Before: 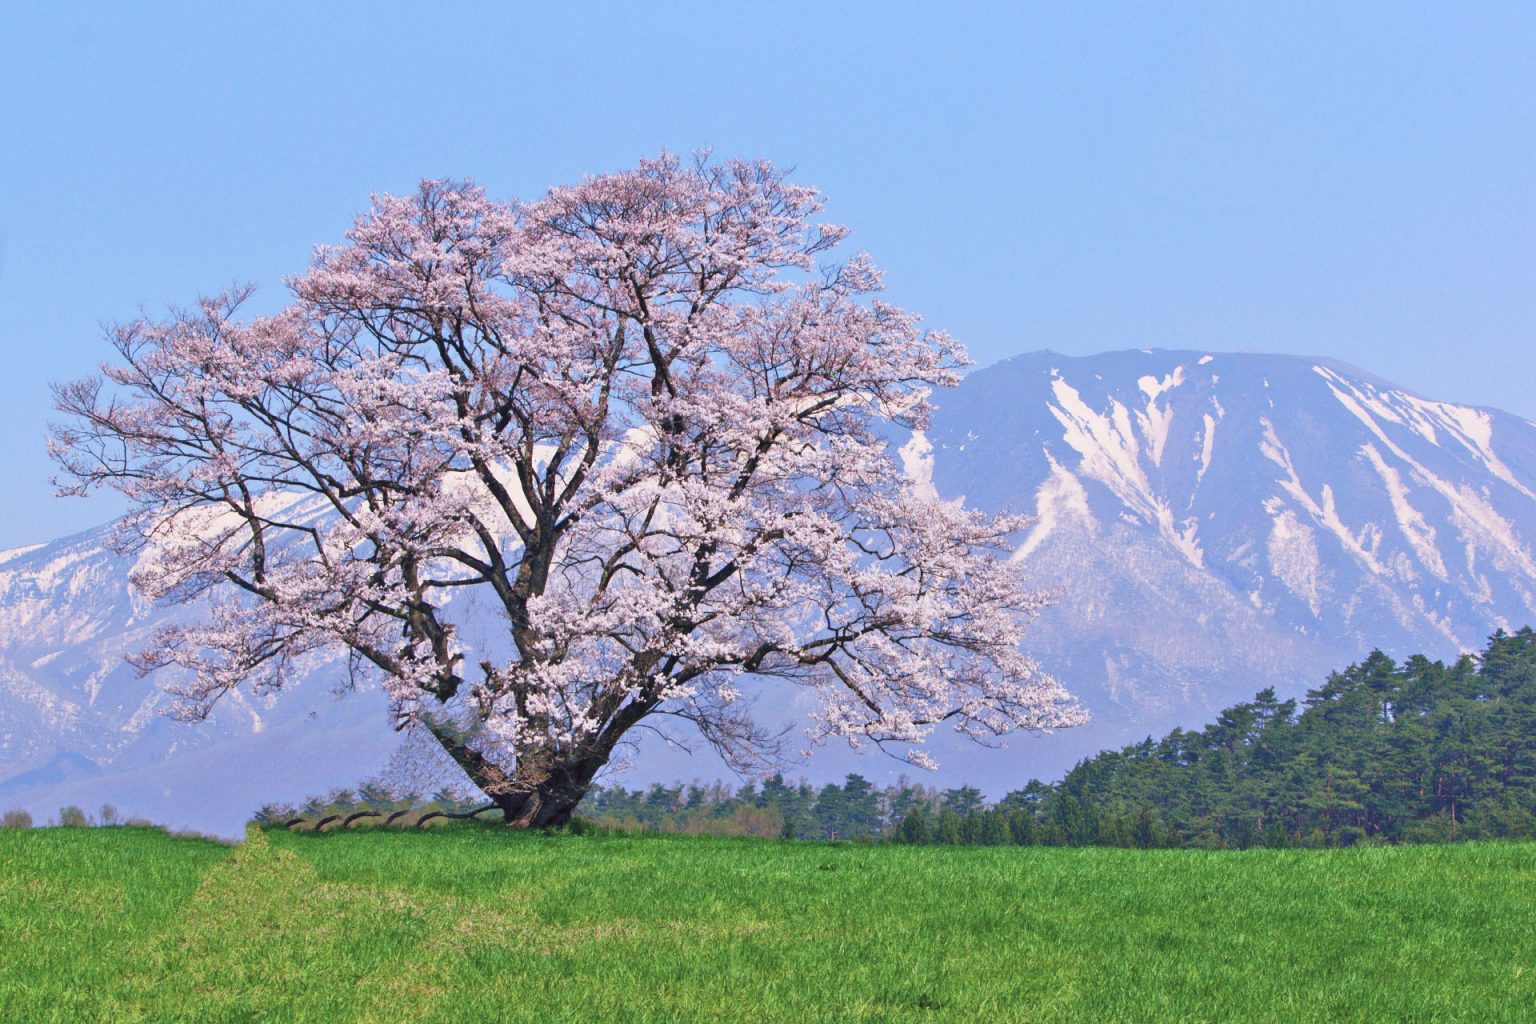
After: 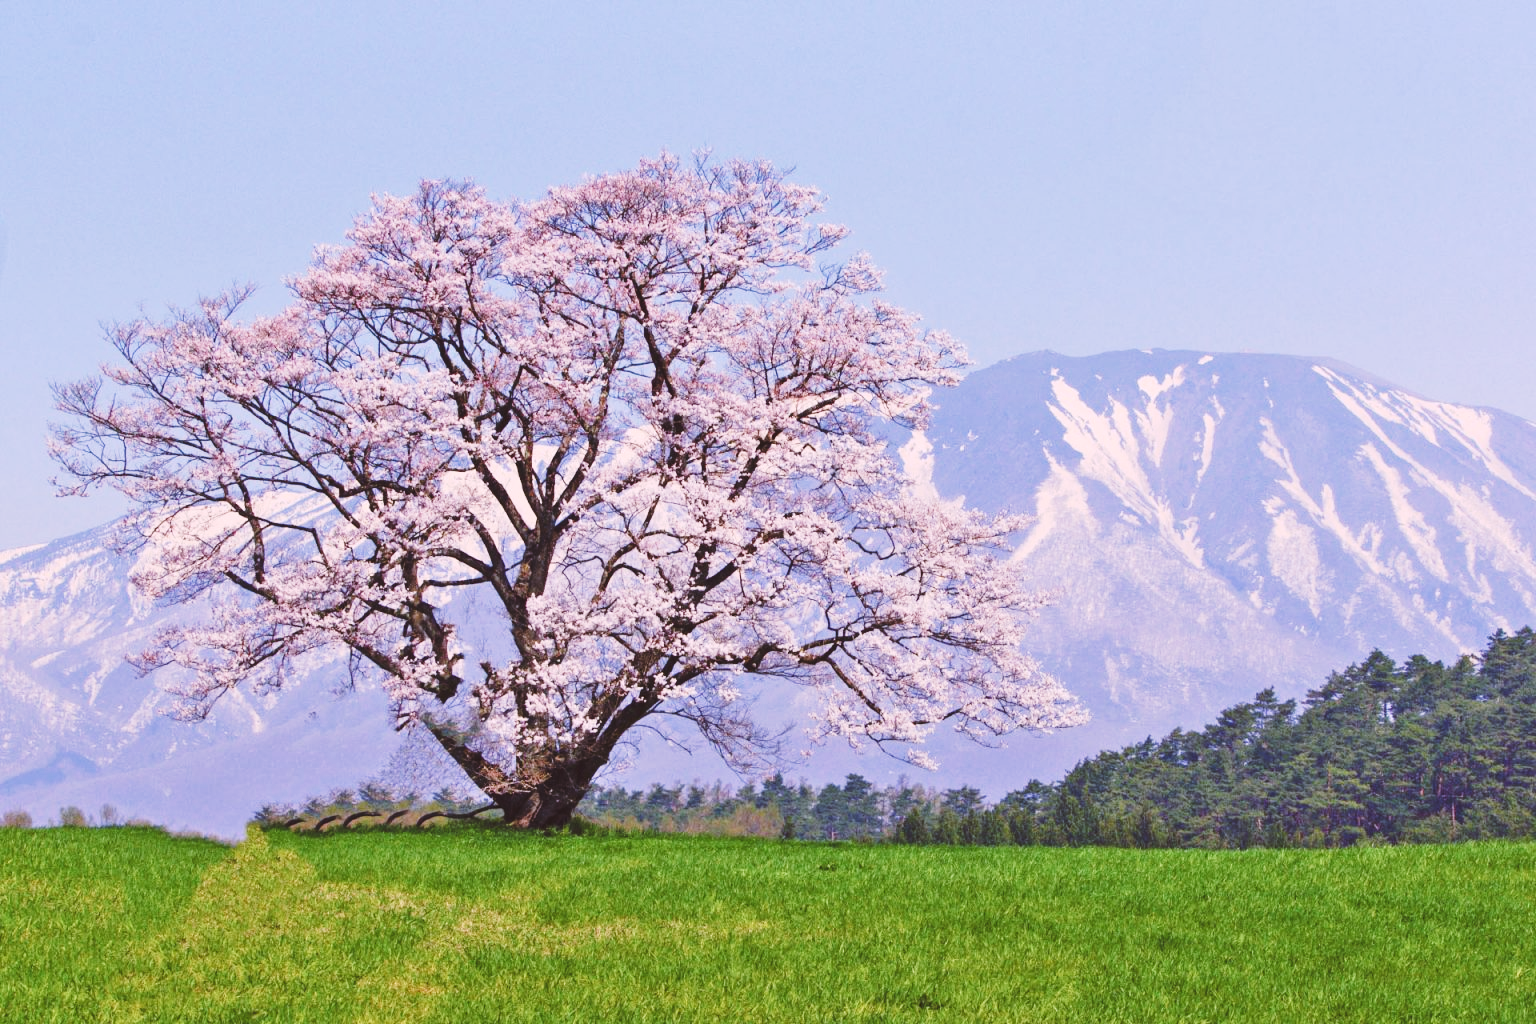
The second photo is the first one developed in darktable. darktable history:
tone curve: curves: ch0 [(0, 0) (0.003, 0.077) (0.011, 0.079) (0.025, 0.085) (0.044, 0.095) (0.069, 0.109) (0.1, 0.124) (0.136, 0.142) (0.177, 0.169) (0.224, 0.207) (0.277, 0.267) (0.335, 0.347) (0.399, 0.442) (0.468, 0.54) (0.543, 0.635) (0.623, 0.726) (0.709, 0.813) (0.801, 0.882) (0.898, 0.934) (1, 1)], preserve colors none
color look up table: target L [92.1, 89.56, 84.6, 82.3, 79.3, 74.32, 67.2, 68.54, 62.05, 53.53, 44.69, 46.13, 28.18, 200.69, 93.04, 77.54, 75.87, 54.91, 59.26, 52.08, 48.73, 57.49, 54.19, 48.94, 47.6, 43.02, 40.02, 30.35, 26.42, 15.56, 81.45, 74.58, 63.6, 71.27, 66.18, 59.62, 49.78, 50.69, 46.94, 35.27, 35.93, 16.17, 8.804, 2.676, 96.5, 71.85, 55.58, 48.78, 27.21], target a [-16.65, -26.2, -29.79, -55.47, -64.51, -11.08, -37.8, -4.281, -47.82, -31.31, -19.45, -8.394, -19.08, 0, 8.56, 16.07, 12.22, 56.01, 41.97, 56.55, 66.37, 35.3, 33.7, 6.002, 64.5, 57.35, 44.67, 9.728, 42.13, 37.59, 29.61, 36.27, 59.74, 40.91, 59.49, 13.17, 64.9, 21.36, 31.28, 46.99, 52.14, 39.47, 31.09, 17.7, 2.545, -19.71, 1.726, -9.448, 2.612], target b [83.17, 26.05, -3.476, 27.18, 68.39, 46, 33.64, 62.17, 52.49, 7.938, 40.28, 4.971, 36.38, -0.001, 26.37, 41.22, 71.9, 11.46, 56.76, 39.19, 6.258, 54.21, 21.13, 33.92, 60.86, 36.65, 48.13, 18.65, 18.62, 19.68, -26.51, -17.94, -35.51, -42.52, -49.79, -5.982, -26.28, -71.19, -28.6, 1.206, -55.45, -54.54, -21.95, 3.861, -2.573, -29.53, -41.47, -16.1, -26.9], num patches 49
